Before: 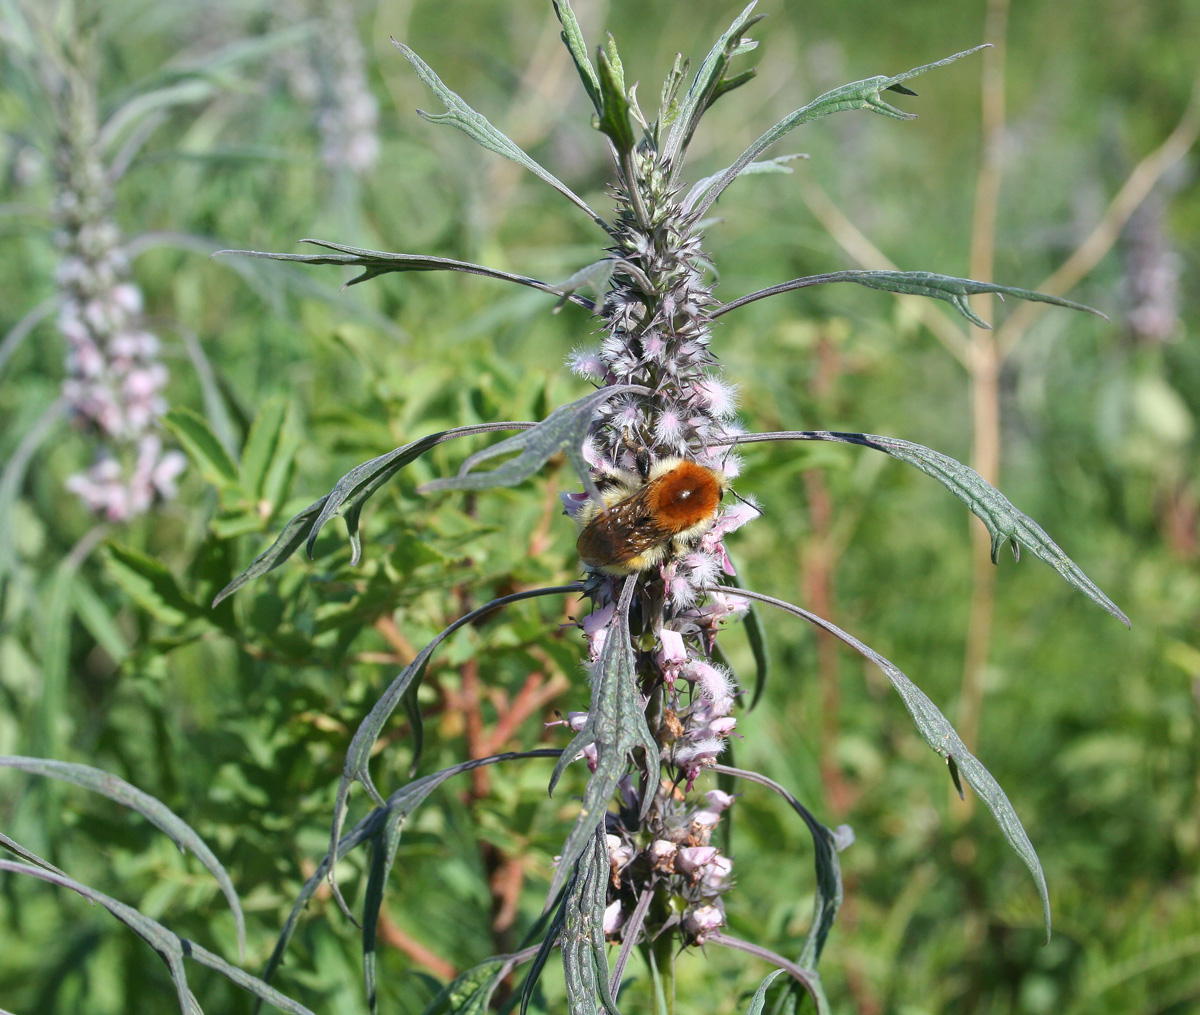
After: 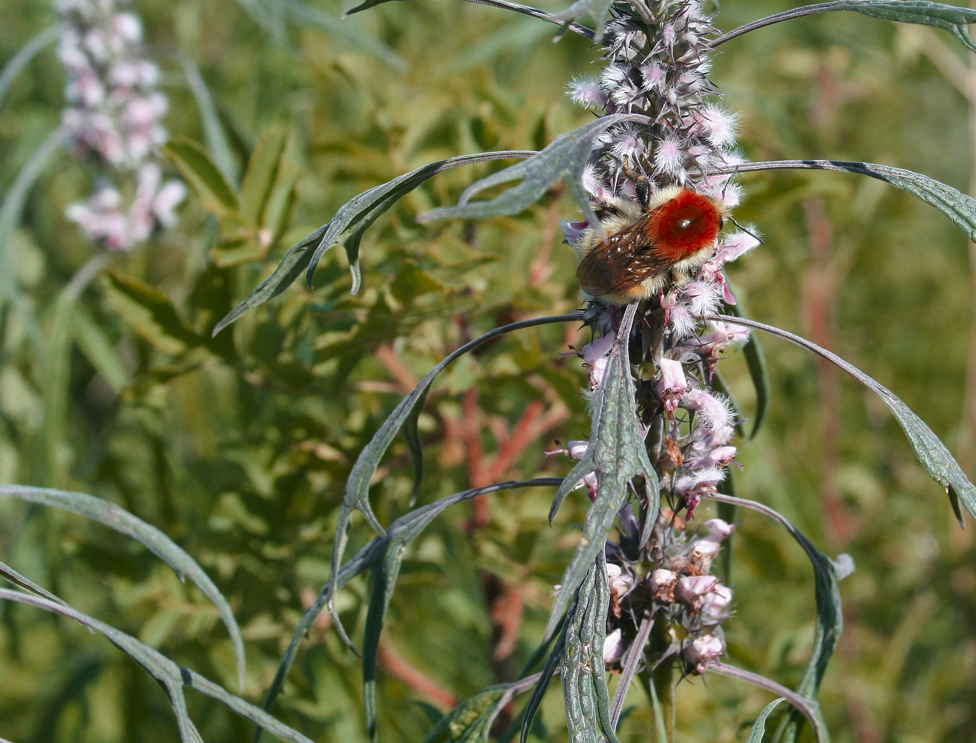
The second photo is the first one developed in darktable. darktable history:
crop: top 26.702%, right 18.024%
shadows and highlights: highlights color adjustment 0.037%, low approximation 0.01, soften with gaussian
color zones: curves: ch0 [(0, 0.299) (0.25, 0.383) (0.456, 0.352) (0.736, 0.571)]; ch1 [(0, 0.63) (0.151, 0.568) (0.254, 0.416) (0.47, 0.558) (0.732, 0.37) (0.909, 0.492)]; ch2 [(0.004, 0.604) (0.158, 0.443) (0.257, 0.403) (0.761, 0.468)]
contrast brightness saturation: contrast 0.006, saturation -0.057
